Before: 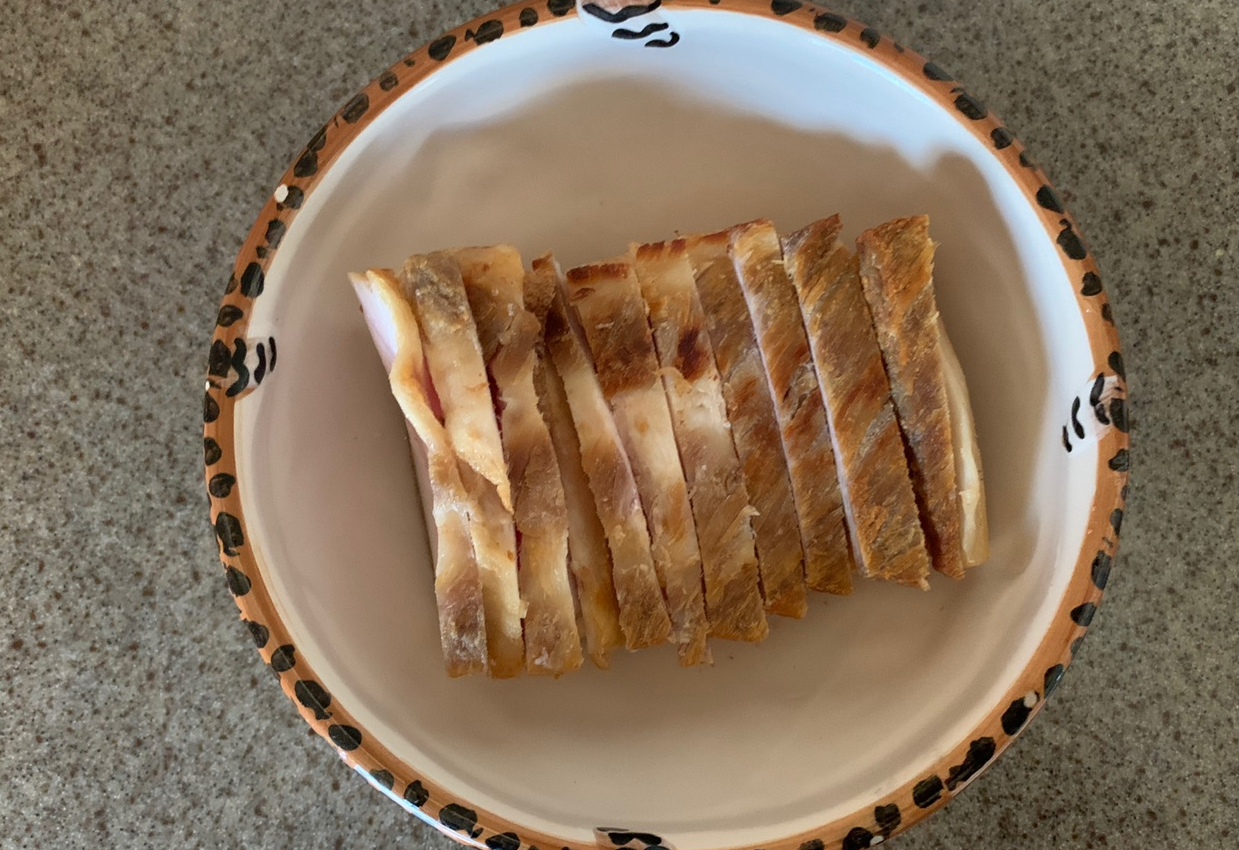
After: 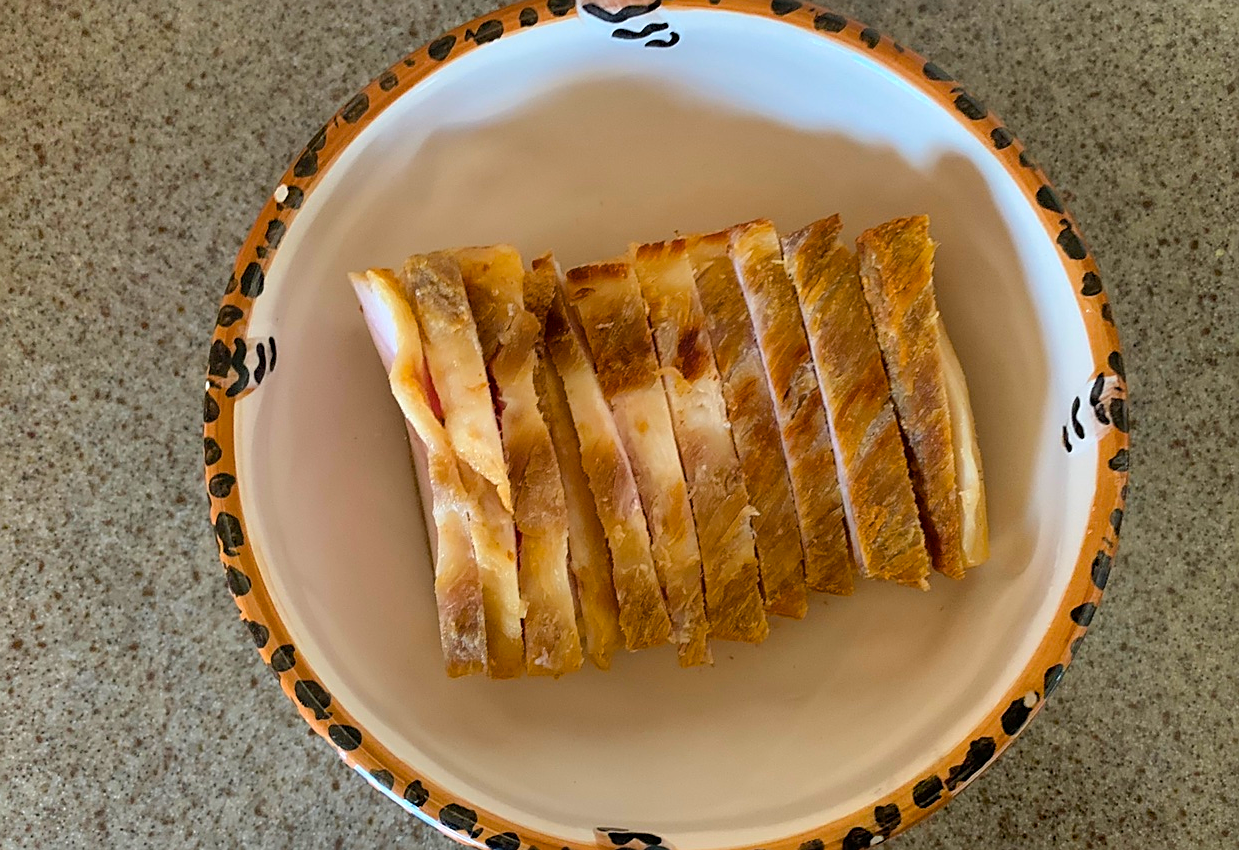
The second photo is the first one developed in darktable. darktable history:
exposure: compensate highlight preservation false
sharpen: on, module defaults
color balance rgb: perceptual saturation grading › global saturation 25%, perceptual brilliance grading › mid-tones 10%, perceptual brilliance grading › shadows 15%, global vibrance 20%
